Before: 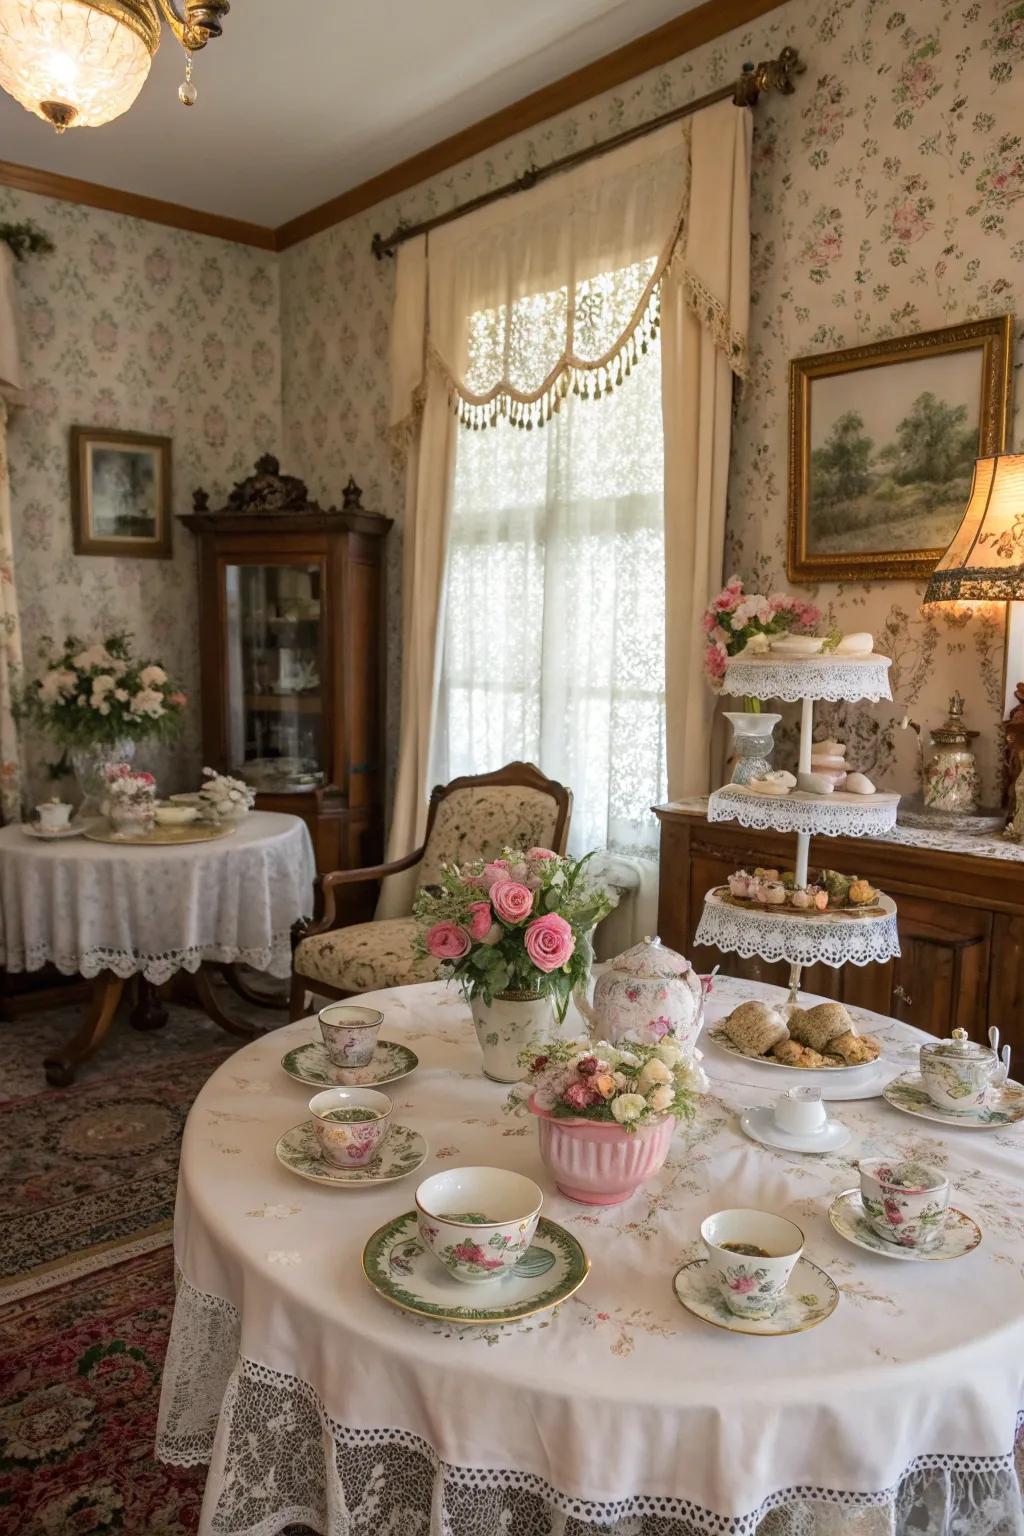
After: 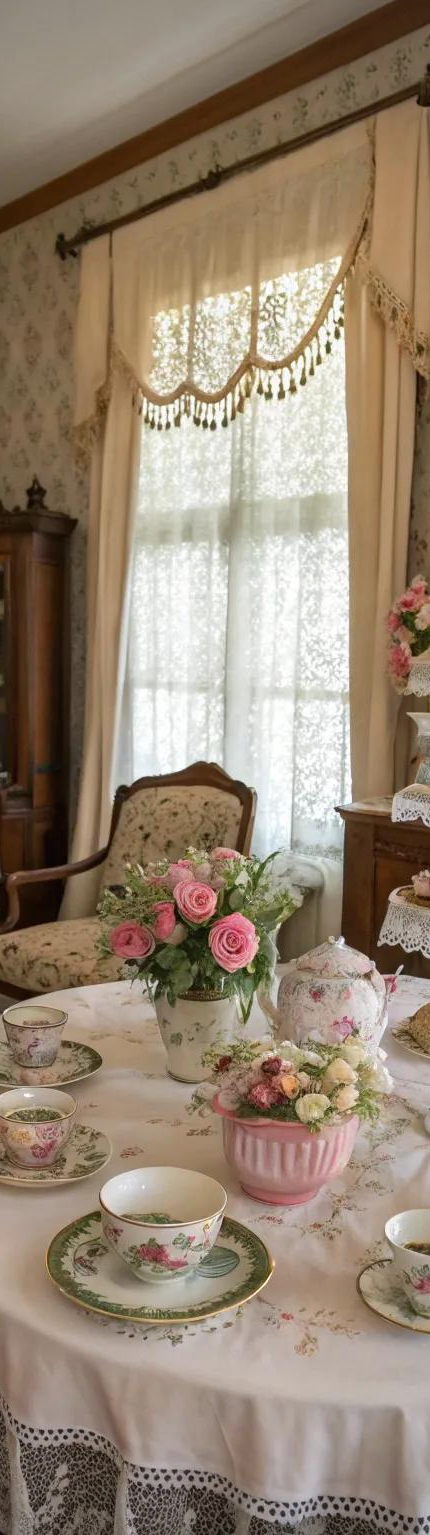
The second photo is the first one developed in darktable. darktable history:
crop: left 30.861%, right 27.127%
shadows and highlights: radius 109.38, shadows 23.73, highlights -57.43, low approximation 0.01, soften with gaussian
vignetting: unbound false
